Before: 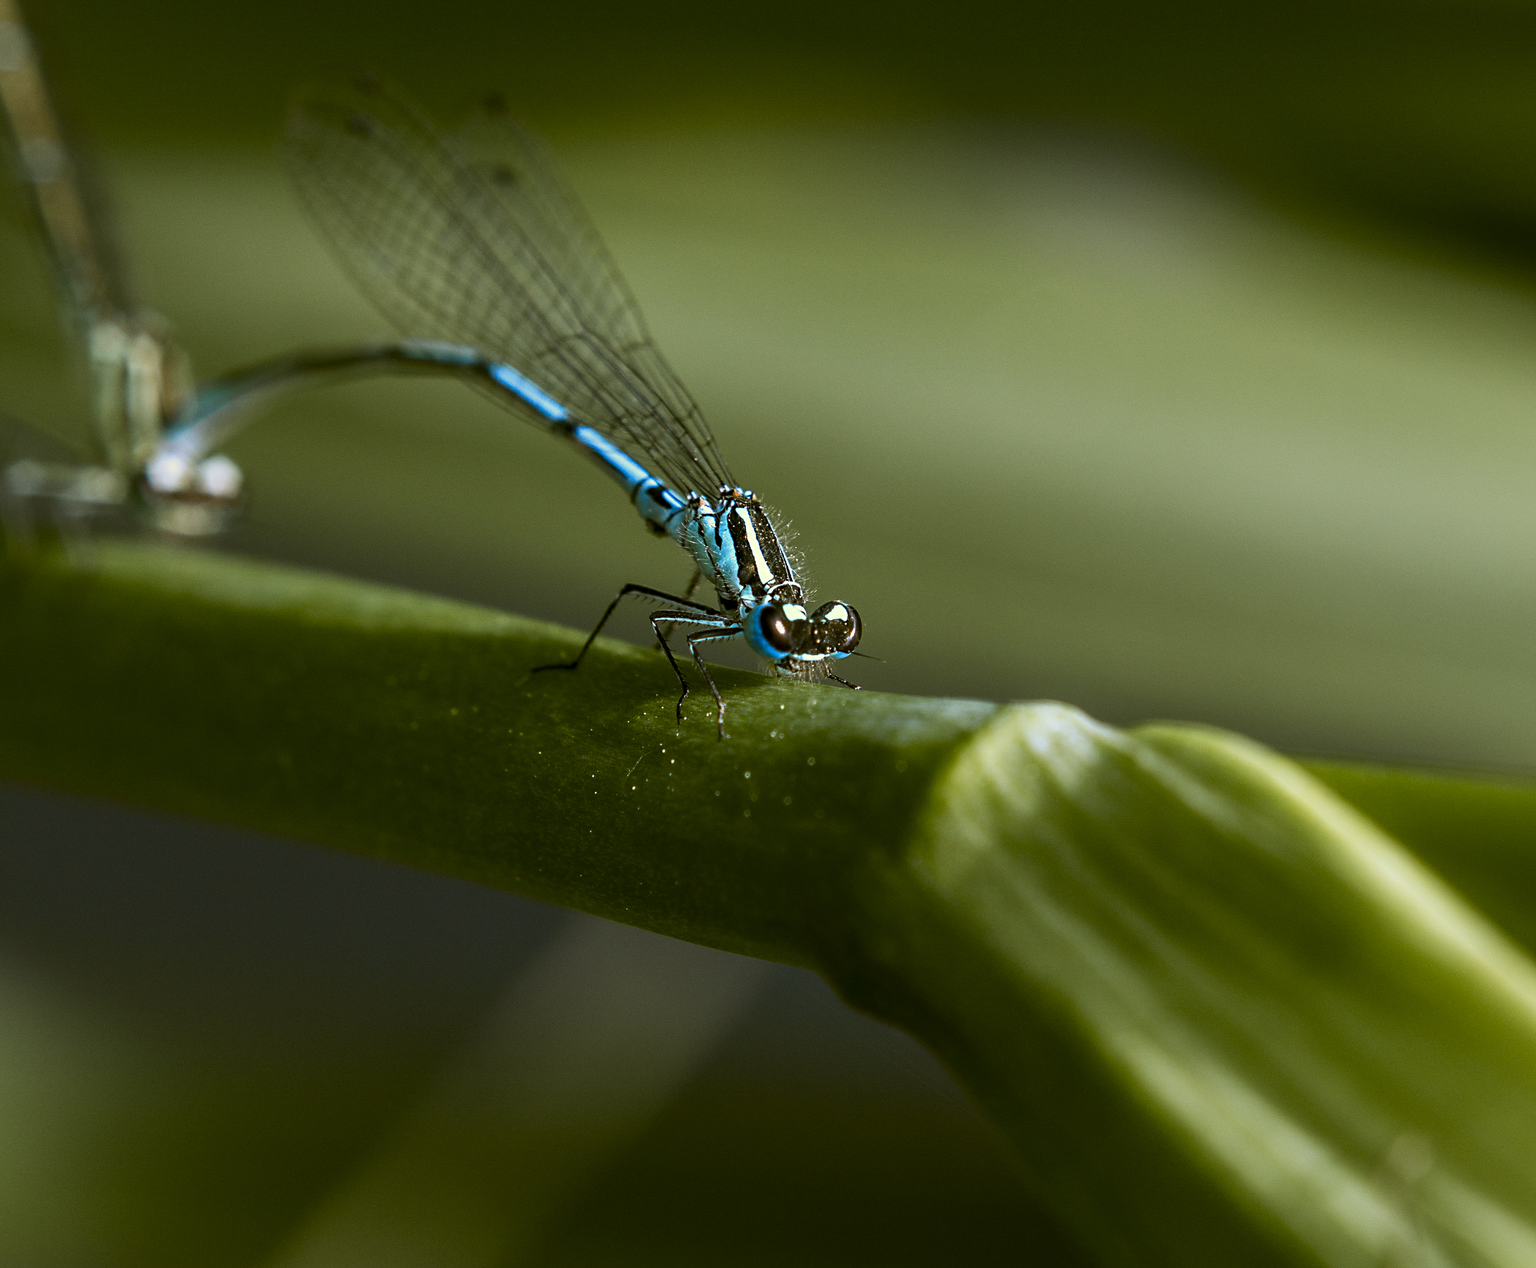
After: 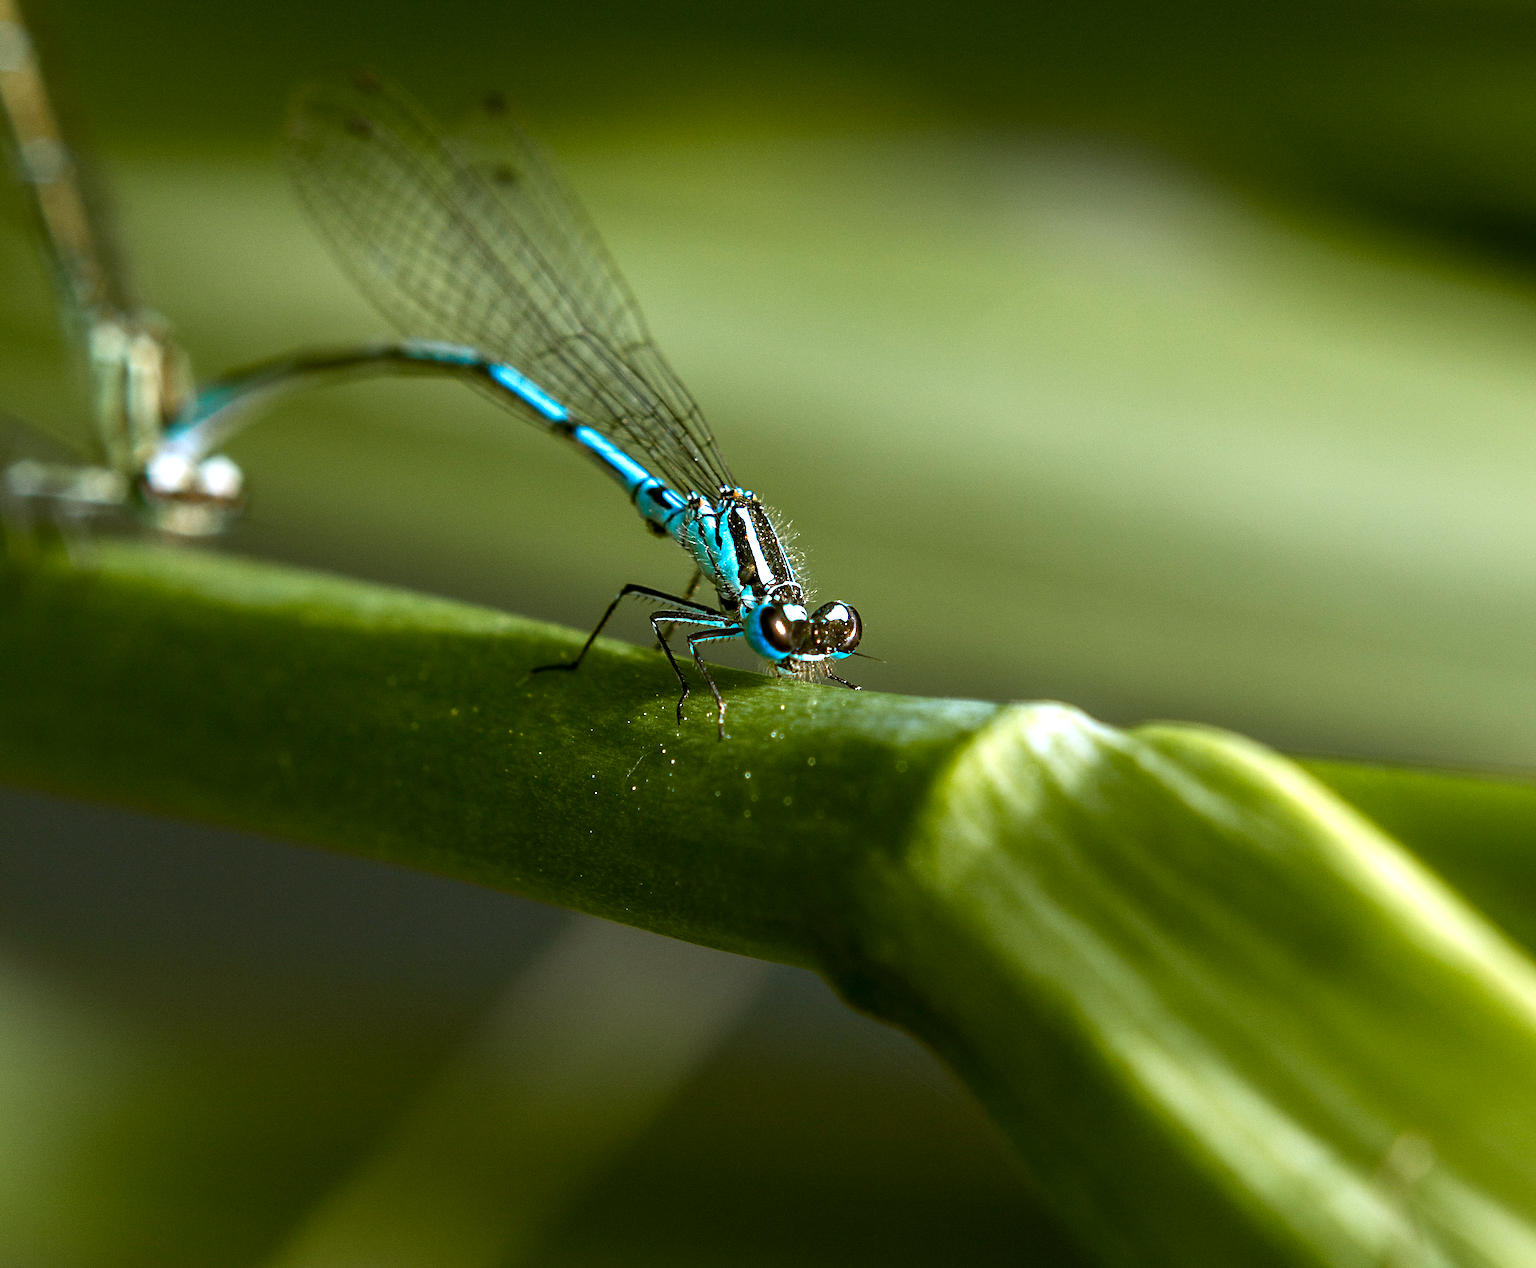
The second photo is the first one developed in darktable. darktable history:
exposure: exposure 0.753 EV, compensate exposure bias true, compensate highlight preservation false
